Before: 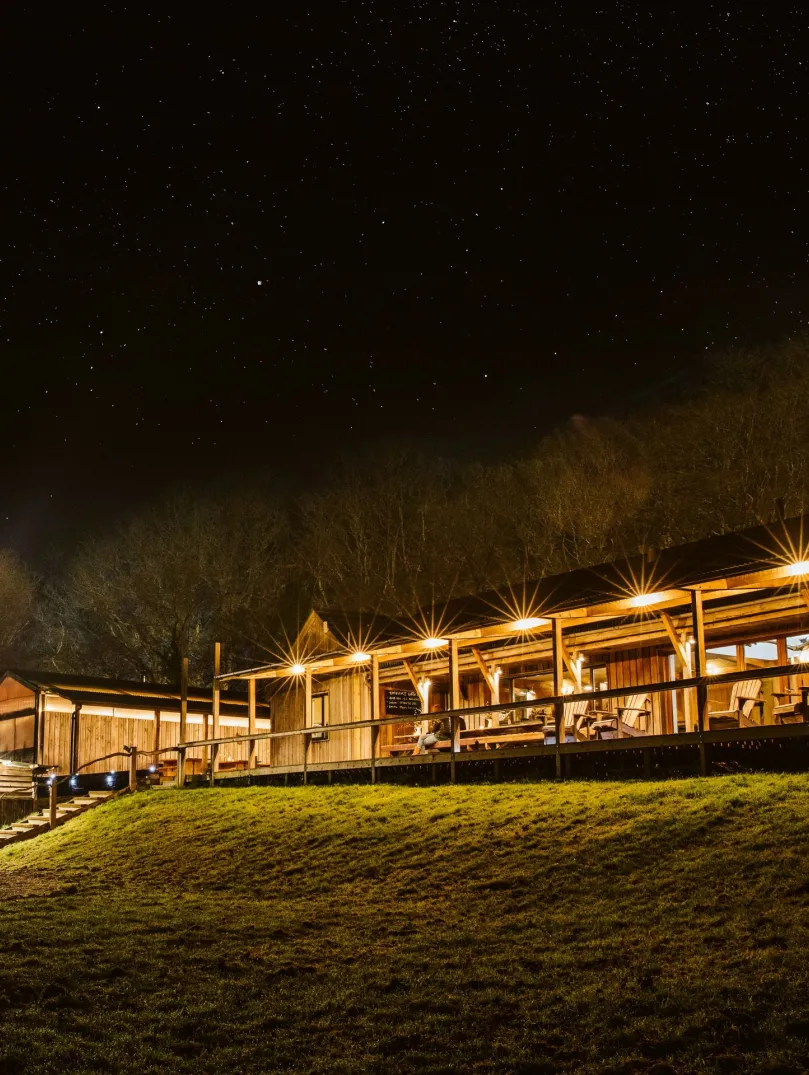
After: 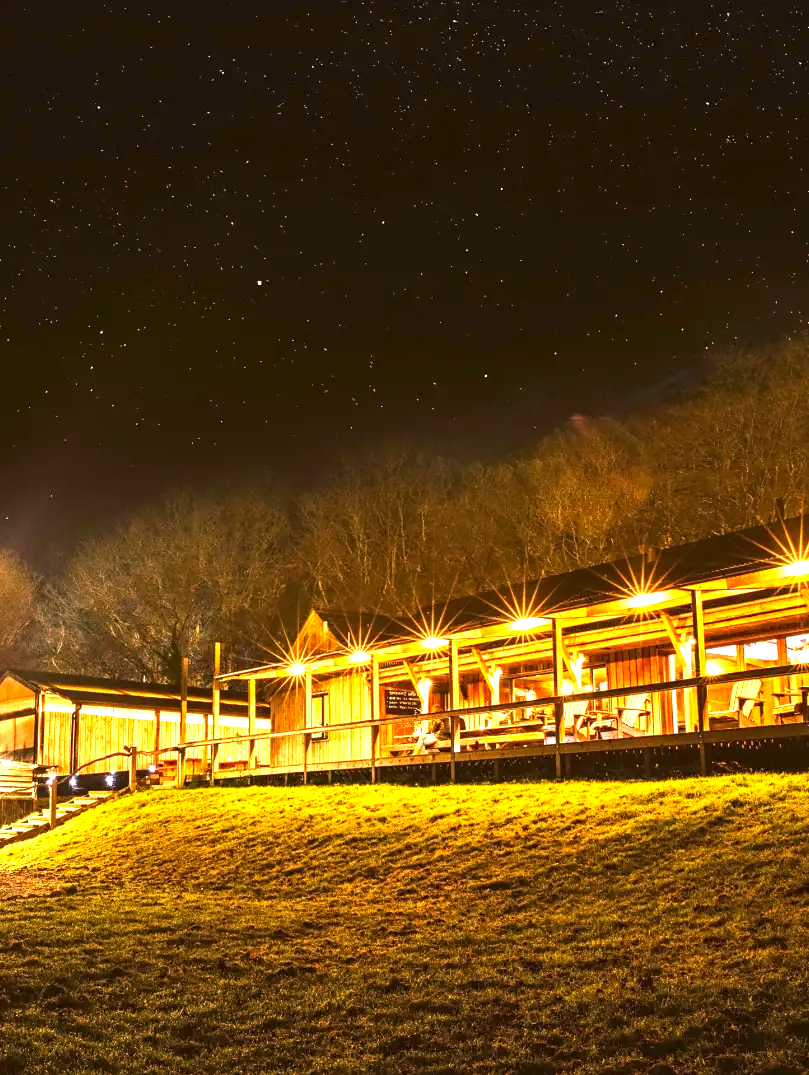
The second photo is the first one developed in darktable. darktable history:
color correction: highlights a* 21.16, highlights b* 19.61
contrast equalizer: y [[0.5 ×4, 0.524, 0.59], [0.5 ×6], [0.5 ×6], [0, 0, 0, 0.01, 0.045, 0.012], [0, 0, 0, 0.044, 0.195, 0.131]]
exposure: black level correction 0, exposure 2 EV, compensate highlight preservation false
